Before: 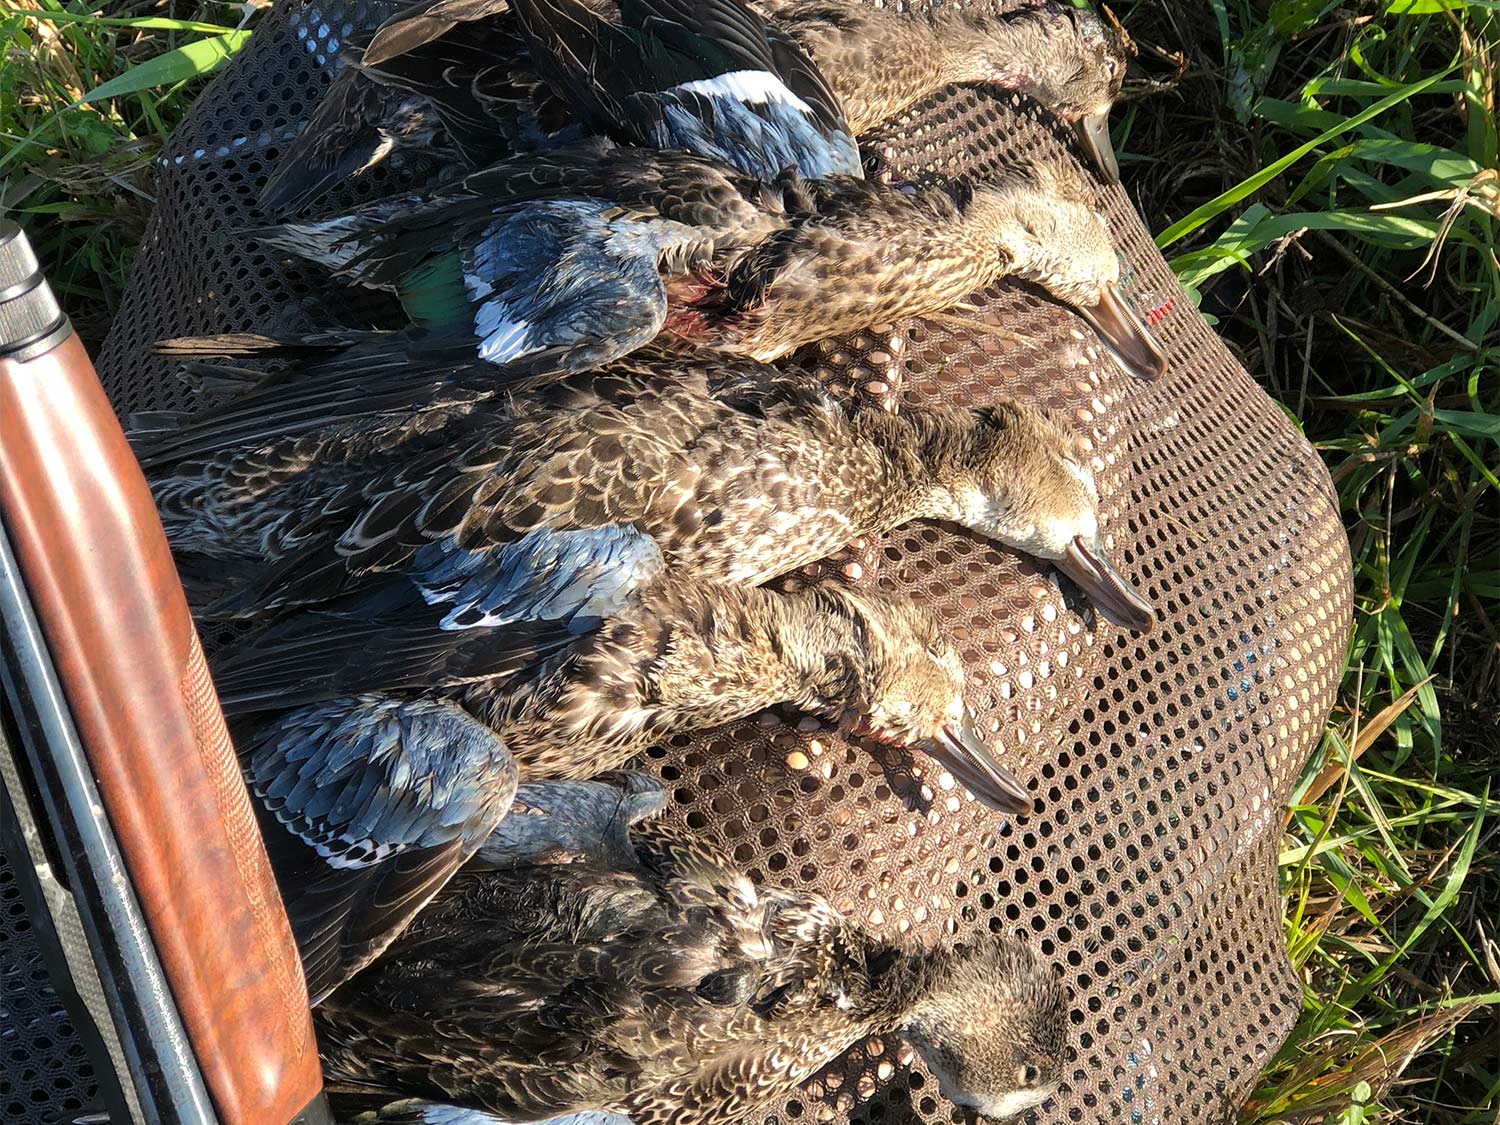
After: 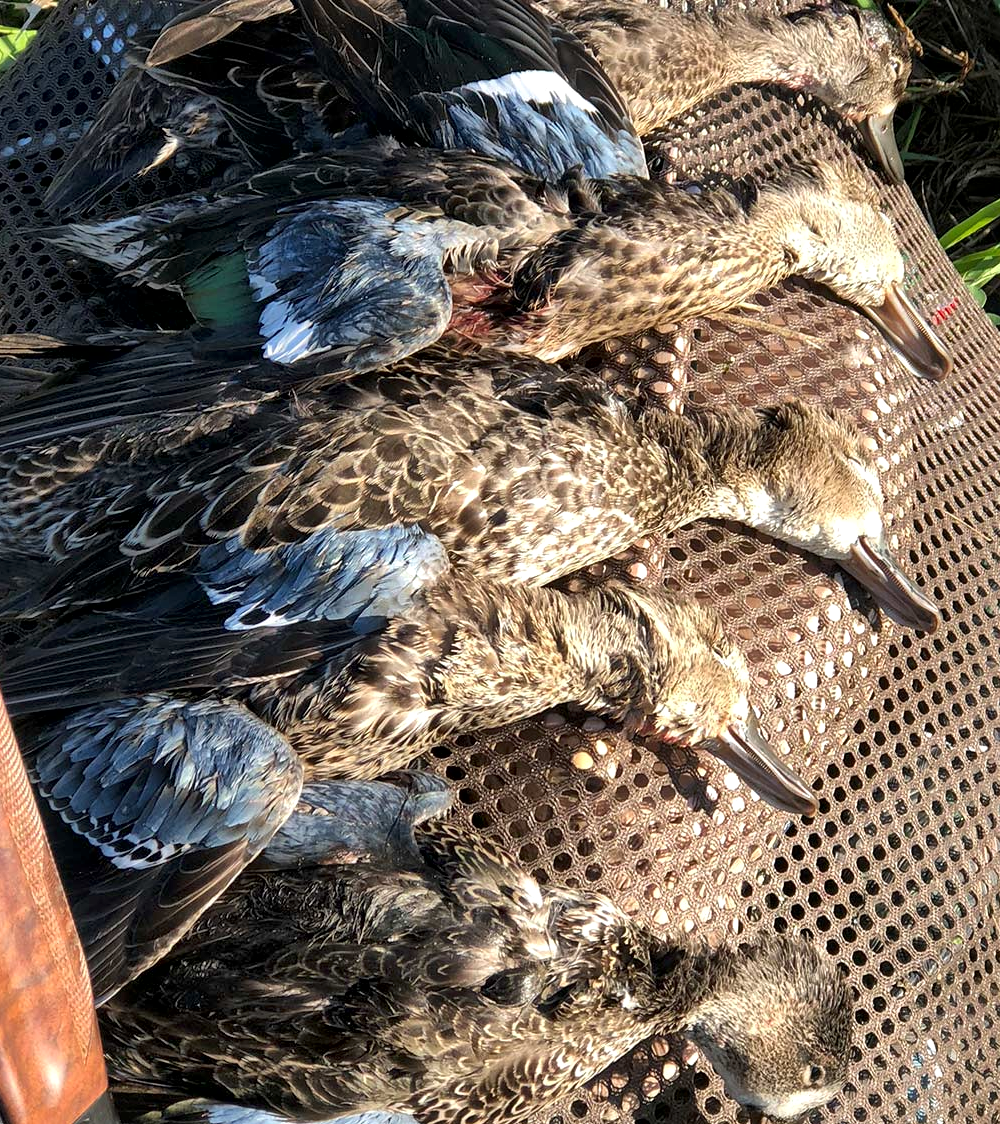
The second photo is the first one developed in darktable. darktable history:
local contrast: mode bilateral grid, contrast 20, coarseness 50, detail 161%, midtone range 0.2
crop and rotate: left 14.36%, right 18.965%
tone equalizer: on, module defaults
